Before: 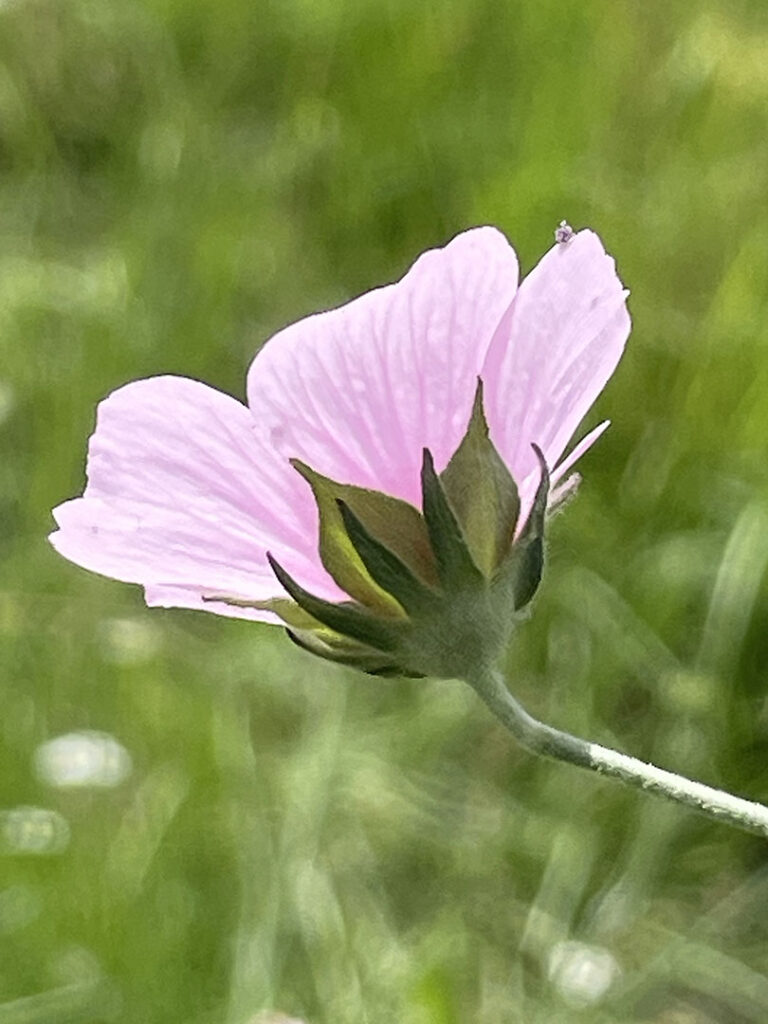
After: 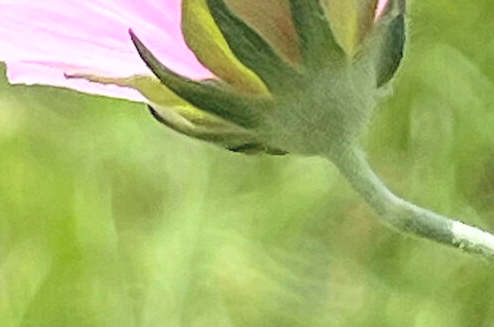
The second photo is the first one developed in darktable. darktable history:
global tonemap: drago (0.7, 100)
velvia: on, module defaults
crop: left 18.091%, top 51.13%, right 17.525%, bottom 16.85%
exposure: exposure 0.197 EV, compensate highlight preservation false
